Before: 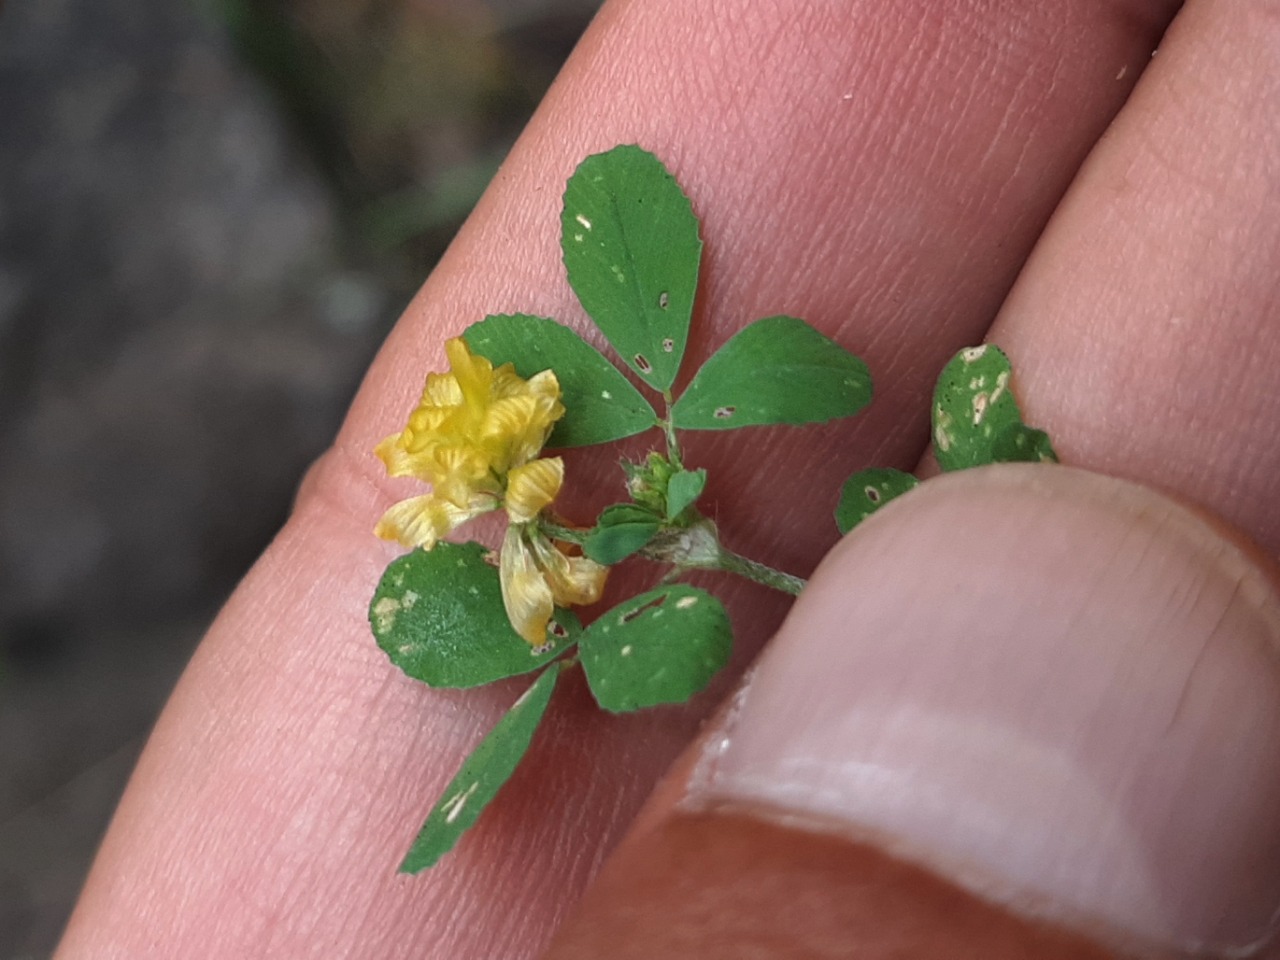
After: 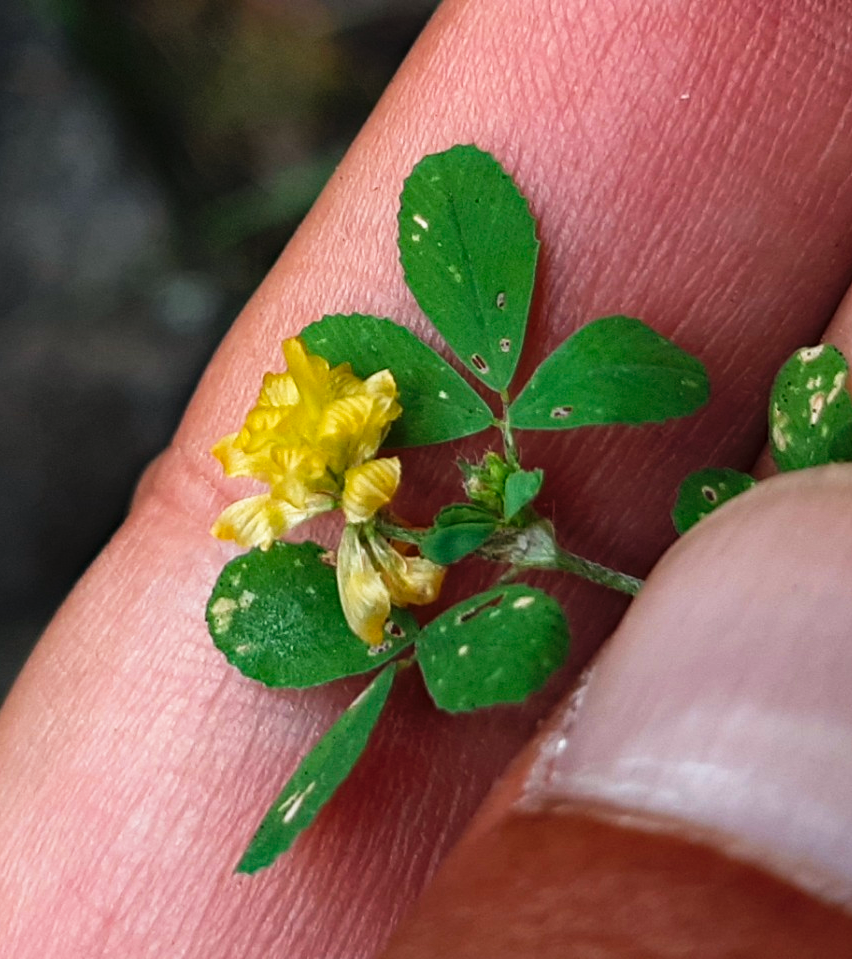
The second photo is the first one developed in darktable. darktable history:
crop and rotate: left 12.769%, right 20.604%
tone curve: curves: ch0 [(0, 0) (0.059, 0.027) (0.178, 0.105) (0.292, 0.233) (0.485, 0.472) (0.837, 0.887) (1, 0.983)]; ch1 [(0, 0) (0.23, 0.166) (0.34, 0.298) (0.371, 0.334) (0.435, 0.413) (0.477, 0.469) (0.499, 0.498) (0.534, 0.551) (0.56, 0.585) (0.754, 0.801) (1, 1)]; ch2 [(0, 0) (0.431, 0.414) (0.498, 0.503) (0.524, 0.531) (0.568, 0.567) (0.6, 0.597) (0.65, 0.651) (0.752, 0.764) (1, 1)], preserve colors none
haze removal: strength 0.248, distance 0.25, compatibility mode true
tone equalizer: edges refinement/feathering 500, mask exposure compensation -1.57 EV, preserve details no
